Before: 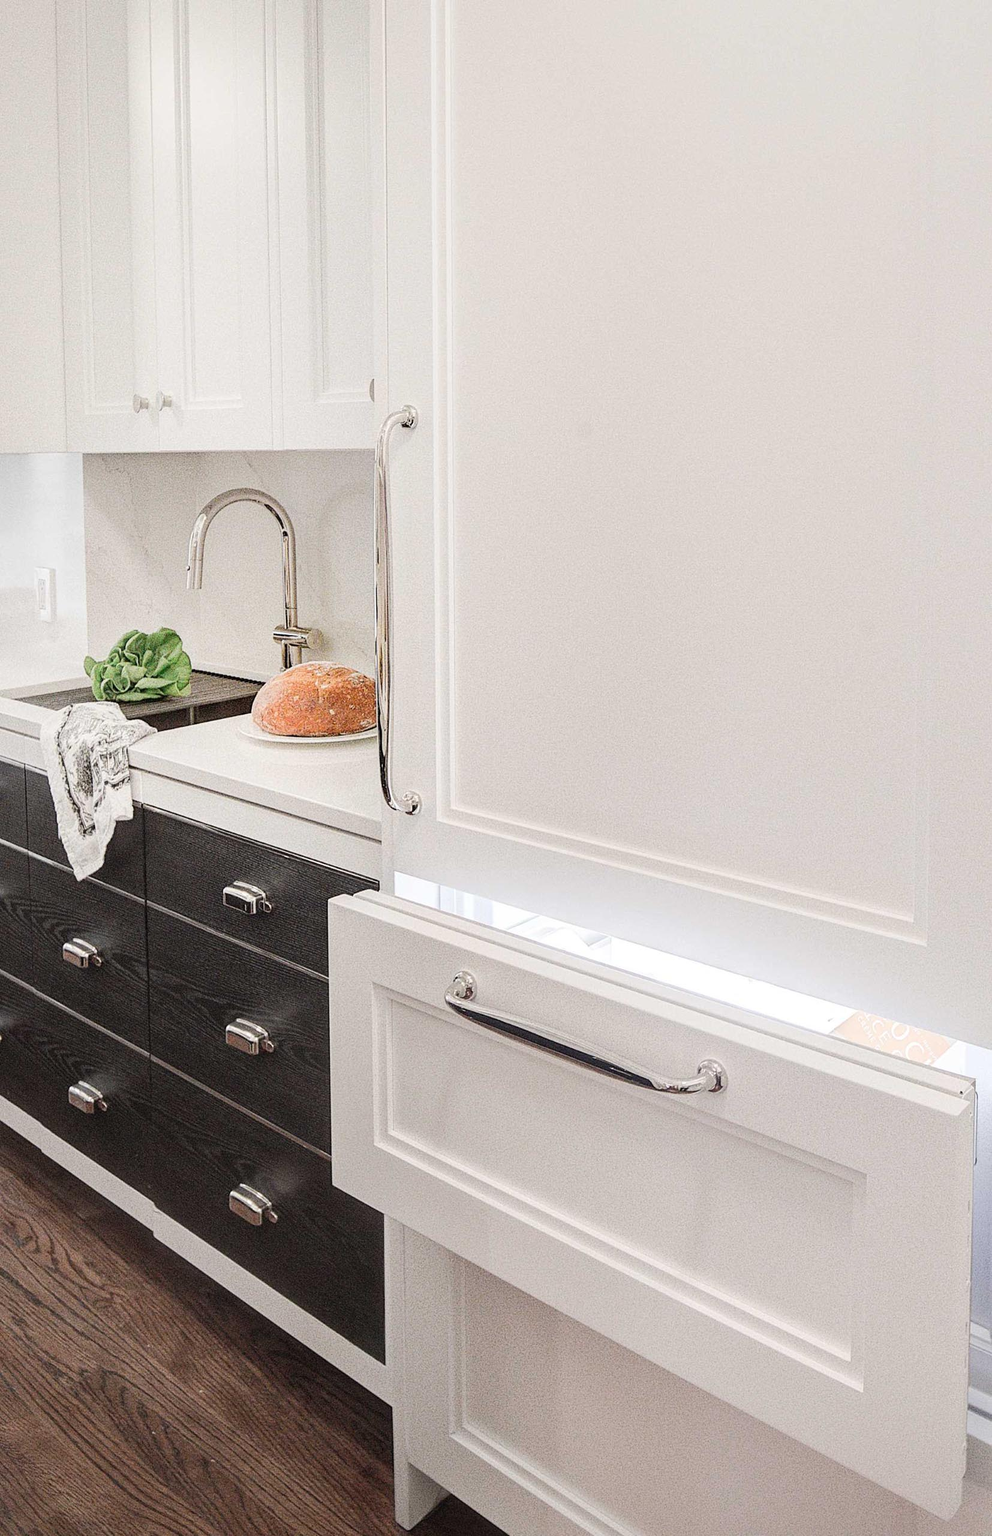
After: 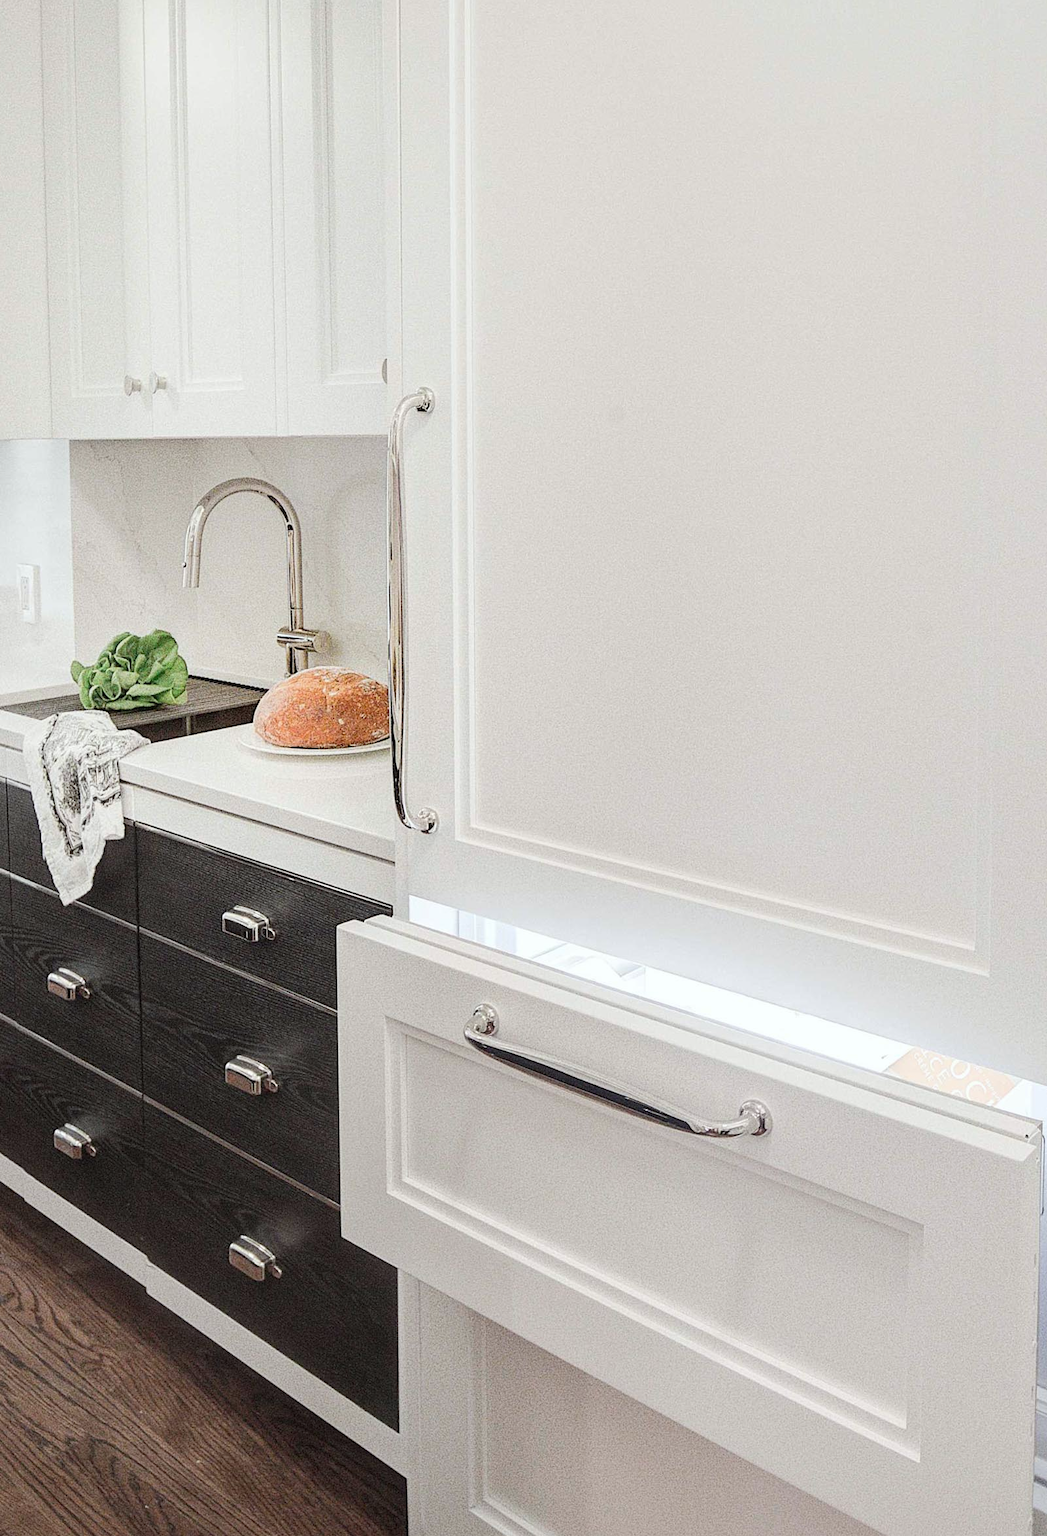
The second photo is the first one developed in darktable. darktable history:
crop: left 1.964%, top 3.251%, right 1.122%, bottom 4.933%
white balance: red 0.978, blue 0.999
